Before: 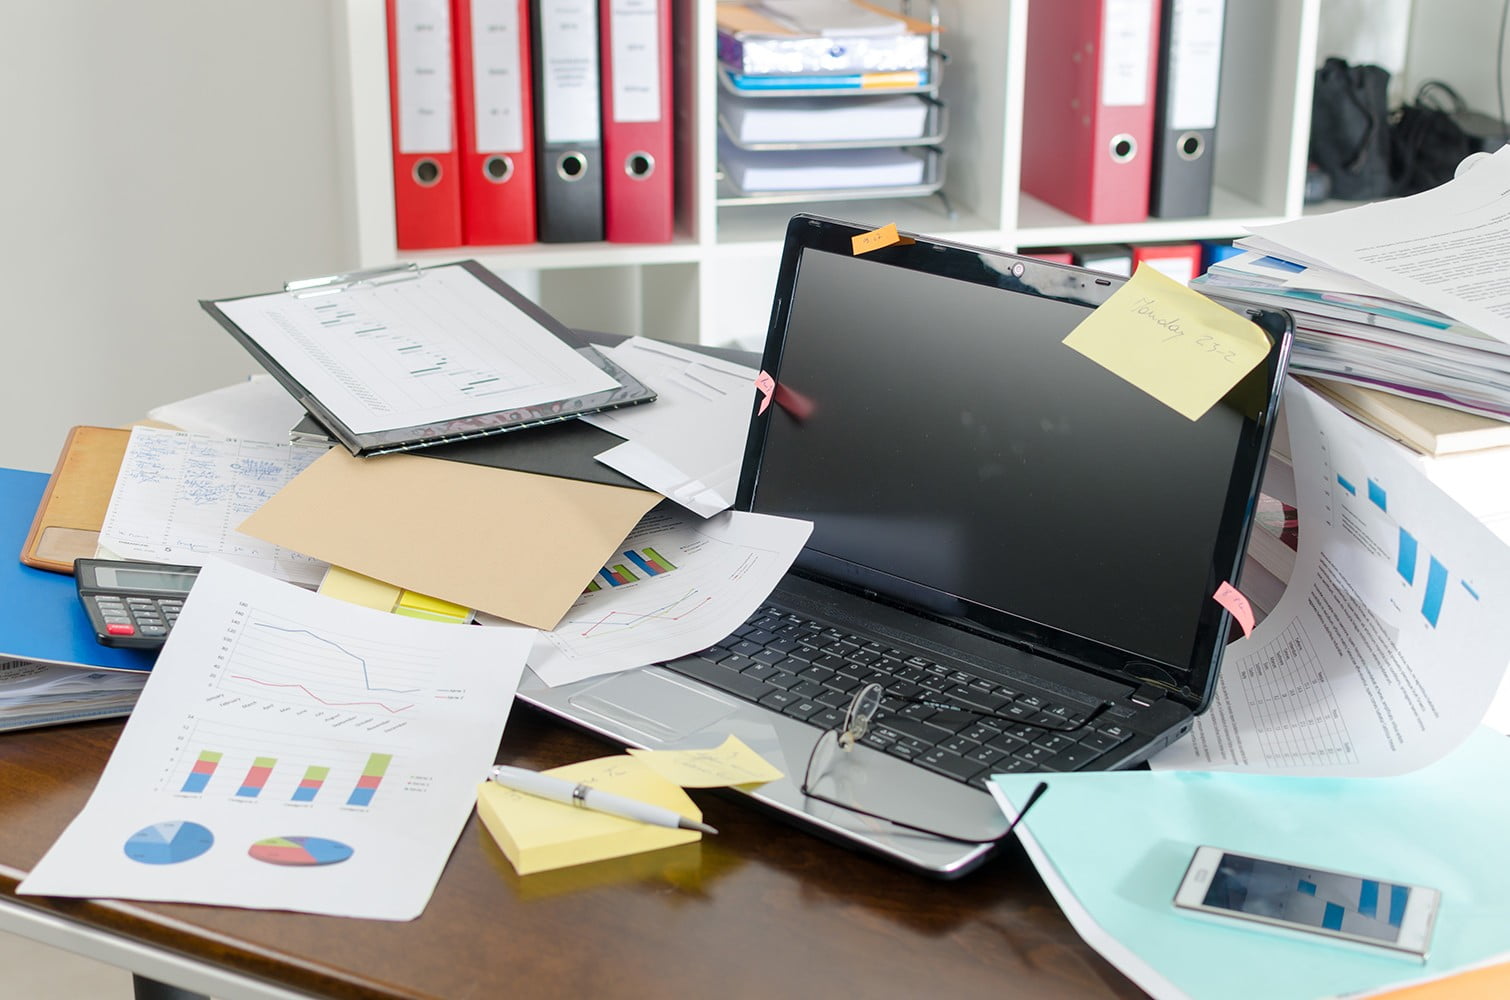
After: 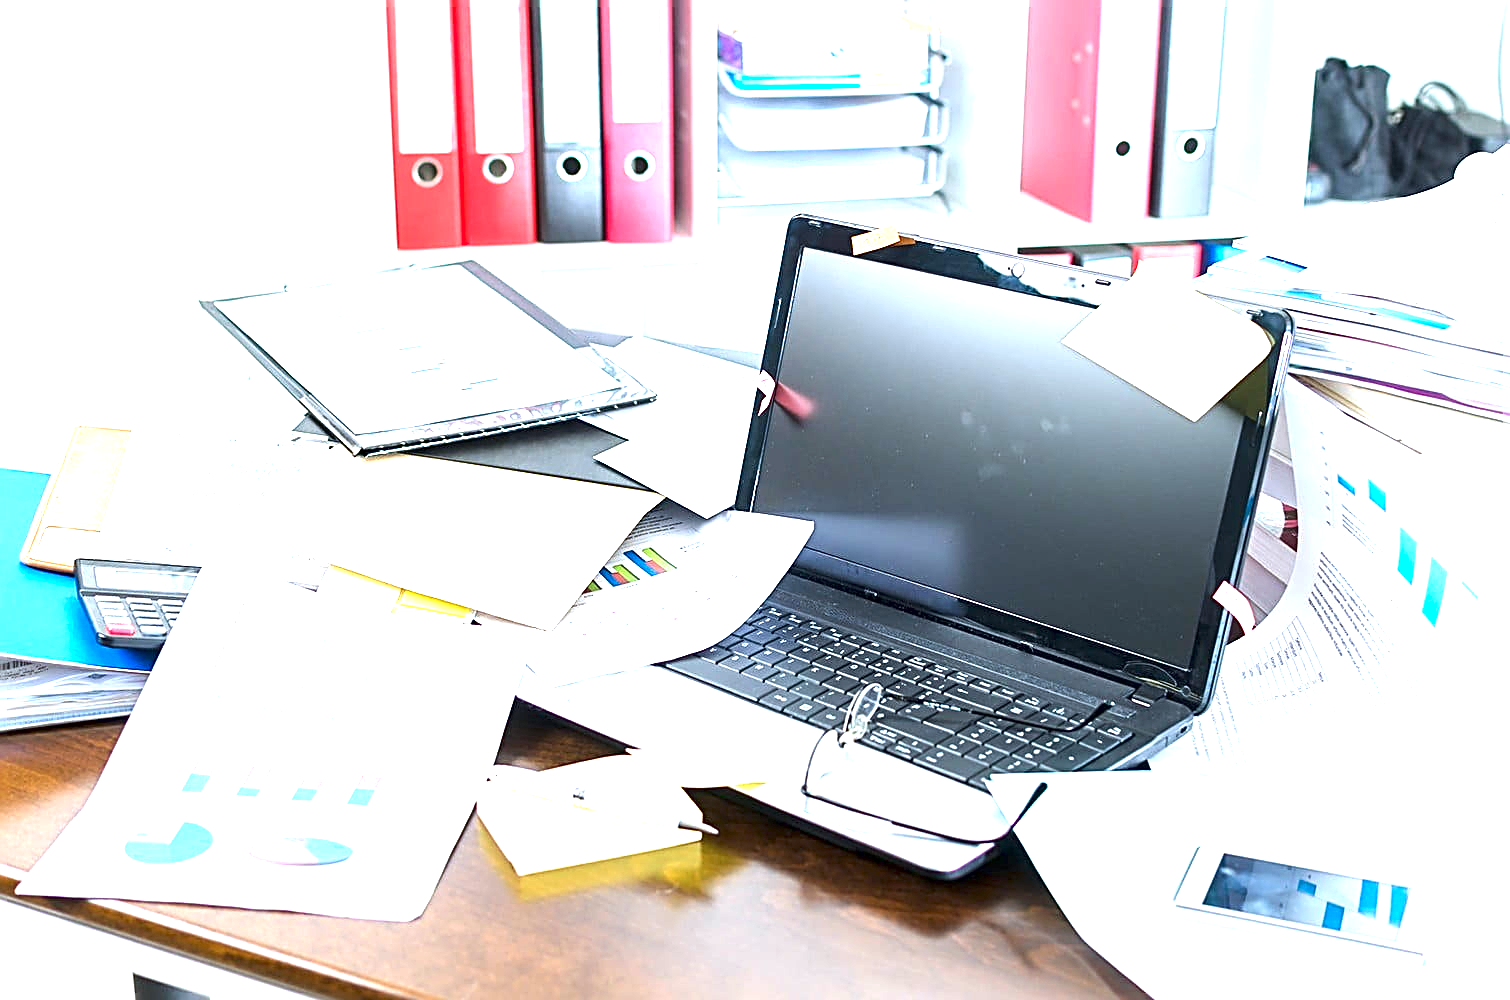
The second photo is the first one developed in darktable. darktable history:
sharpen: radius 2.676, amount 0.669
color calibration: x 0.372, y 0.386, temperature 4283.97 K
exposure: exposure 2.003 EV, compensate highlight preservation false
contrast brightness saturation: contrast 0.03, brightness -0.04
